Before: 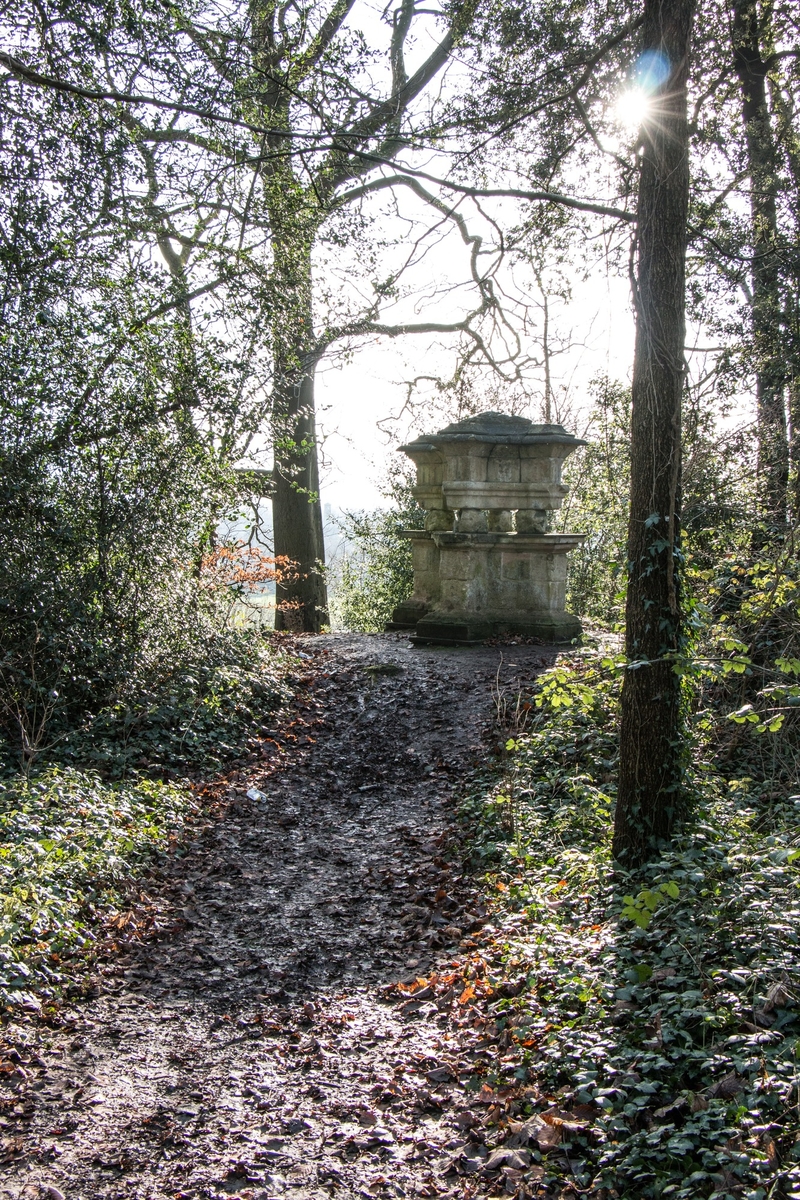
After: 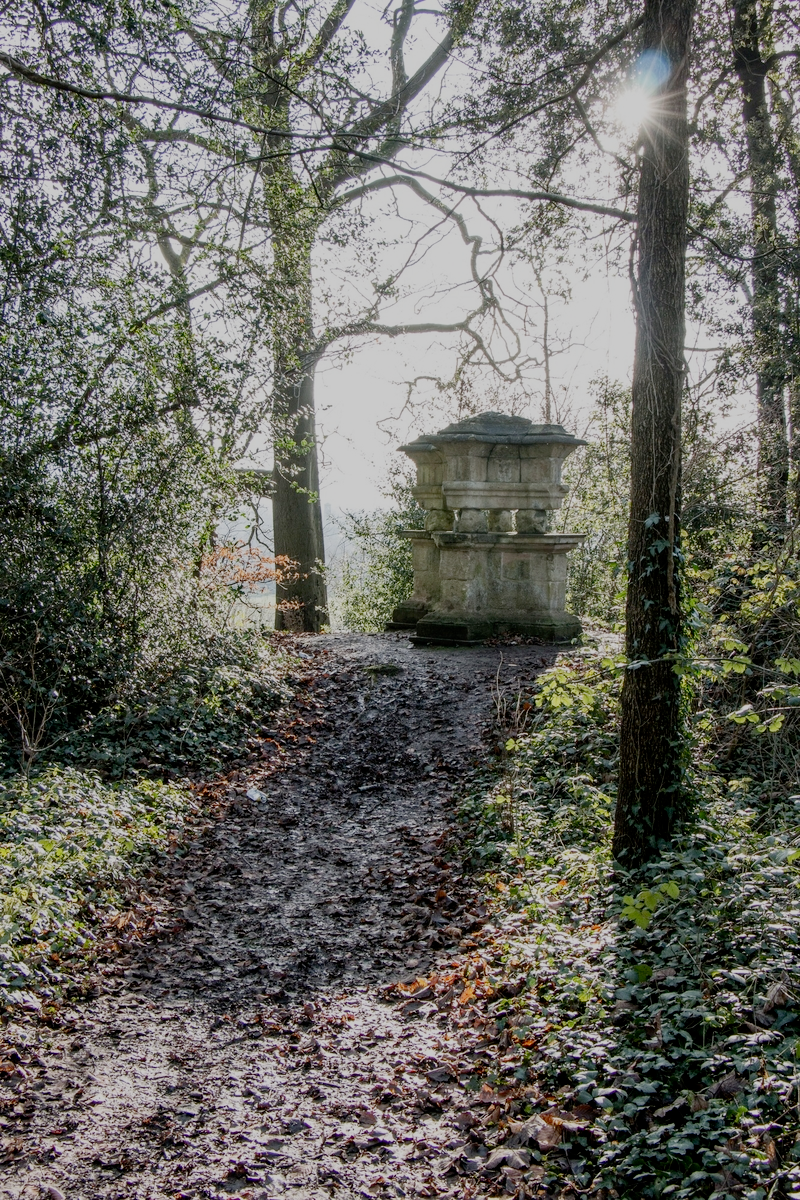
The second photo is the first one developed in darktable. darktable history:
filmic rgb: black relative exposure -8.76 EV, white relative exposure 4.98 EV, threshold 3.04 EV, target black luminance 0%, hardness 3.79, latitude 66.27%, contrast 0.831, shadows ↔ highlights balance 19.21%, add noise in highlights 0, preserve chrominance no, color science v4 (2020), enable highlight reconstruction true
